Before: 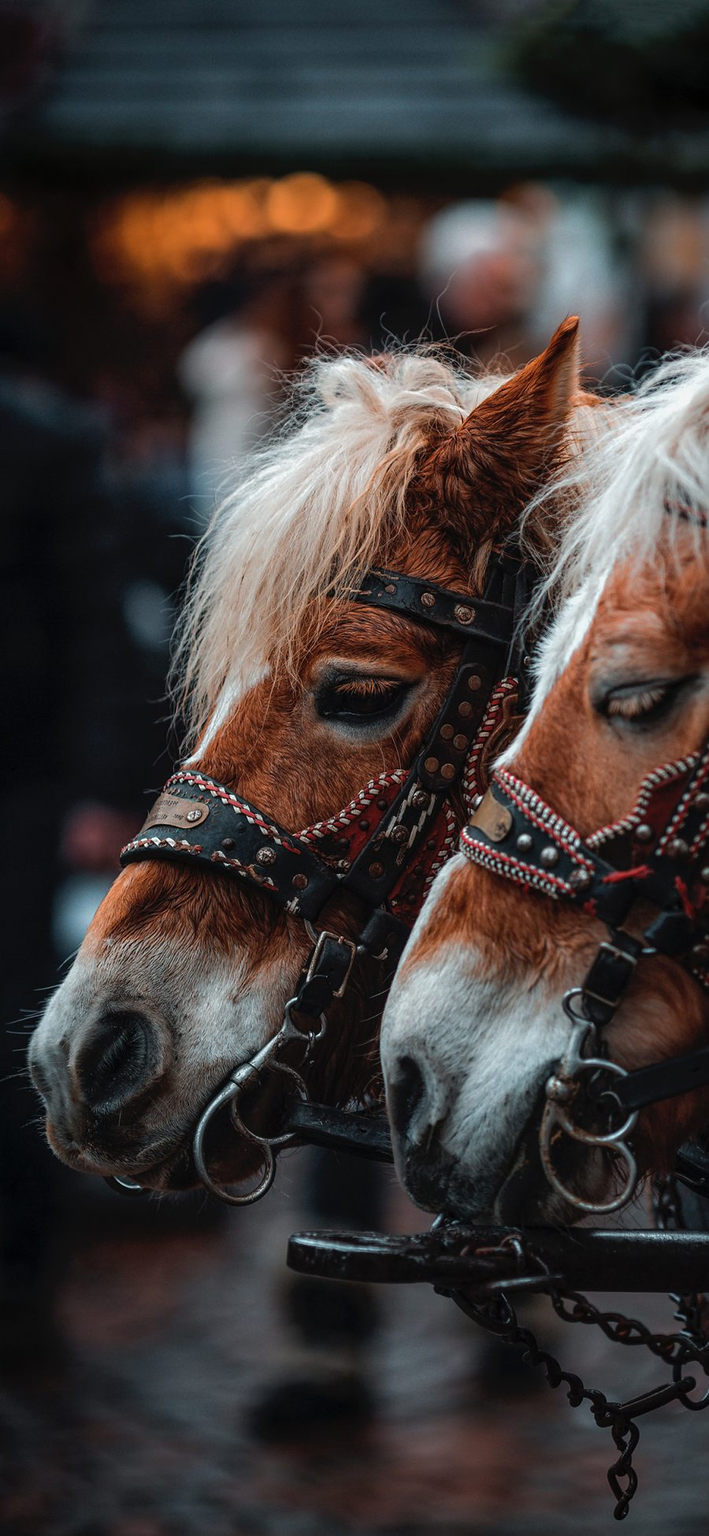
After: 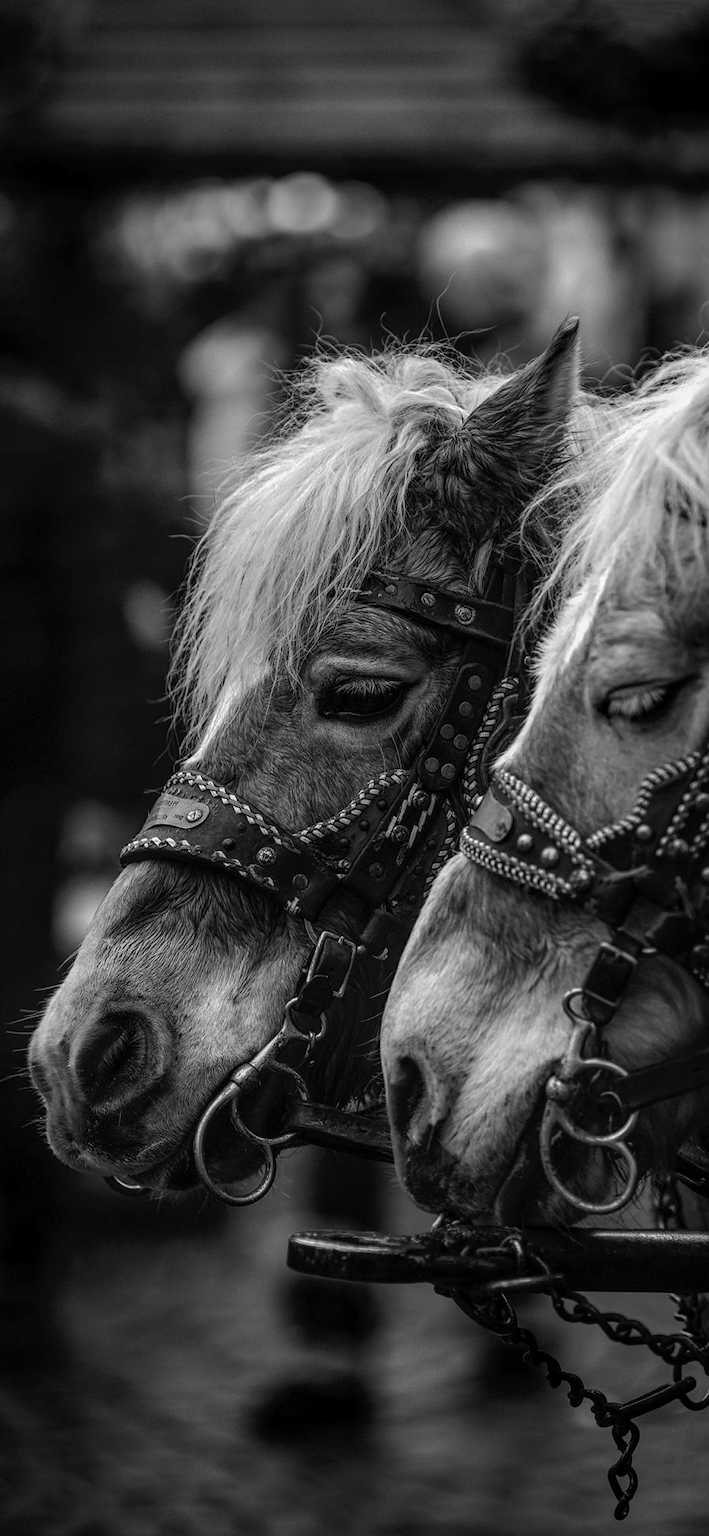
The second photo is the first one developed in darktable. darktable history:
local contrast: on, module defaults
monochrome: a 32, b 64, size 2.3
color balance rgb: perceptual saturation grading › global saturation 30%, global vibrance 20%
